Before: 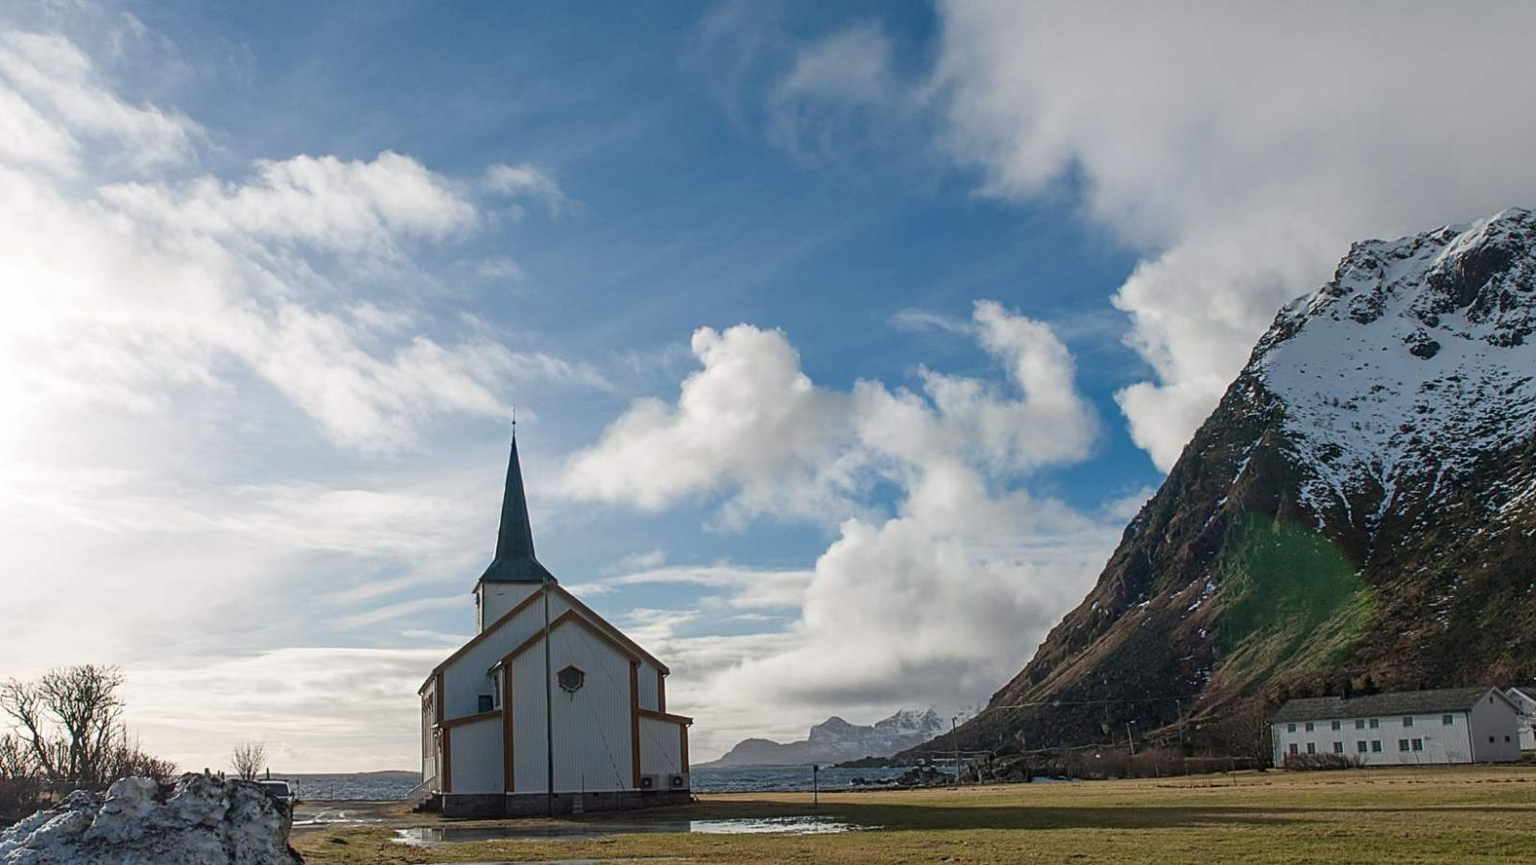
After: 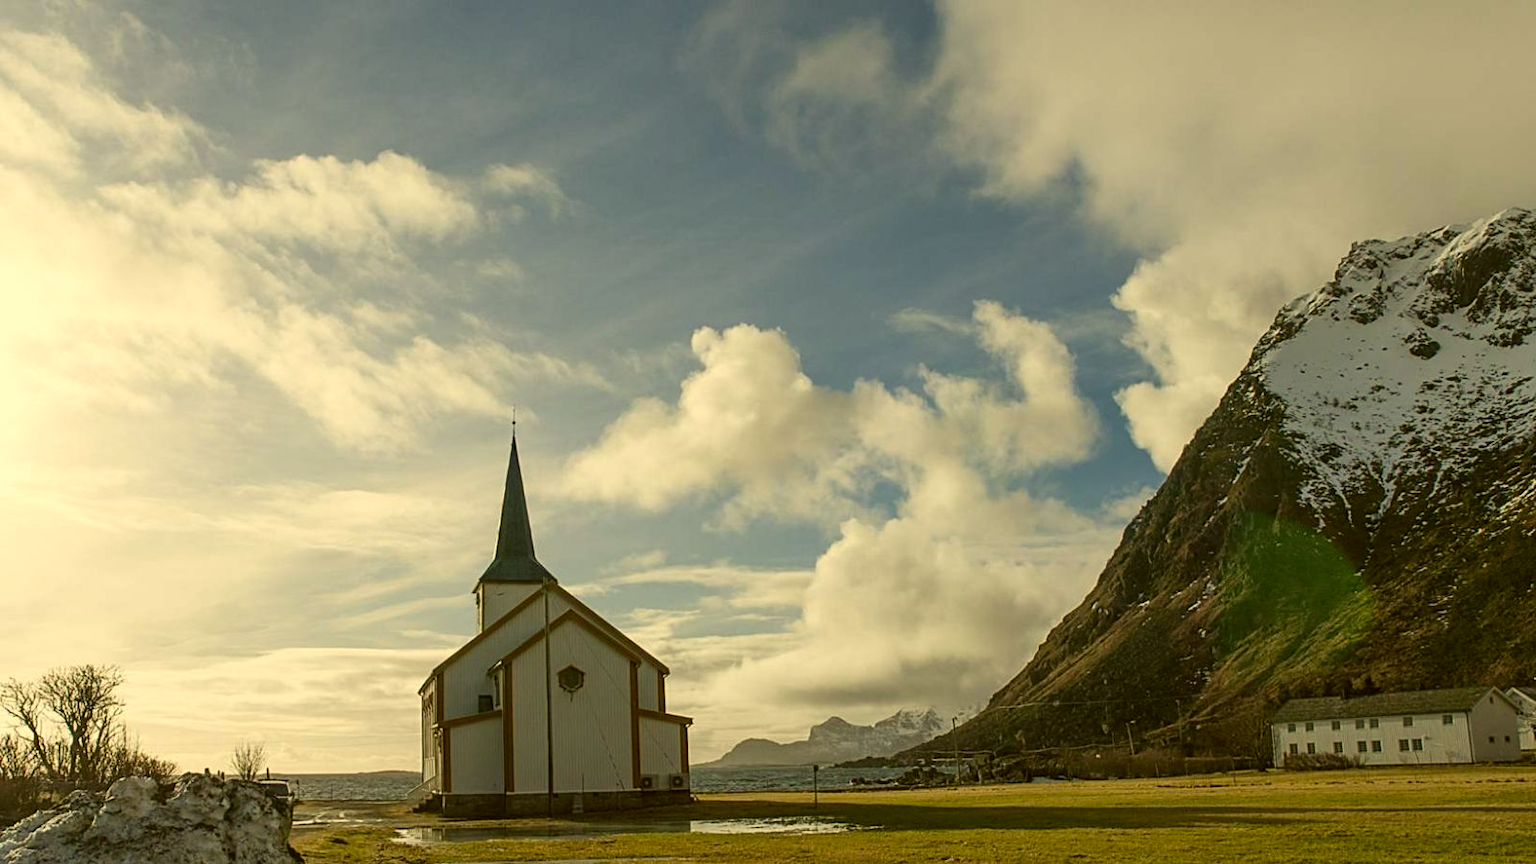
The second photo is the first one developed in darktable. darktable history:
color correction: highlights a* 0.163, highlights b* 29.63, shadows a* -0.151, shadows b* 21.86
